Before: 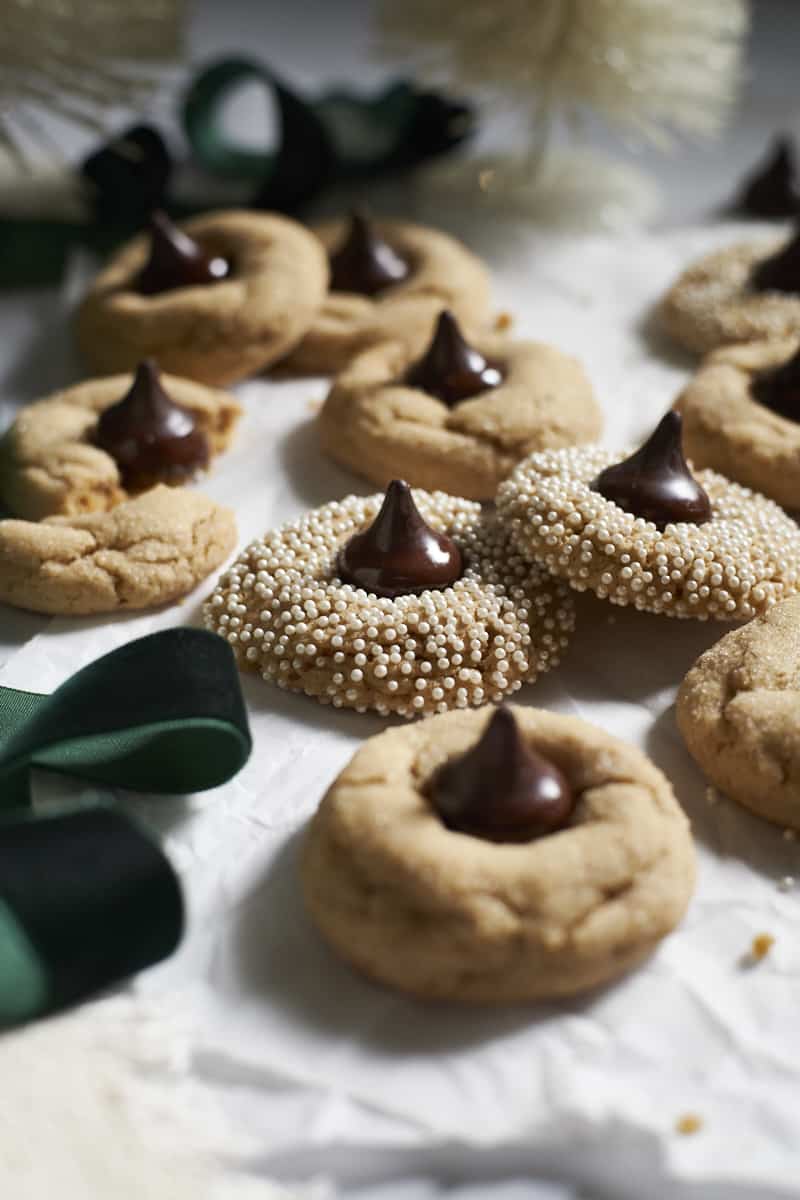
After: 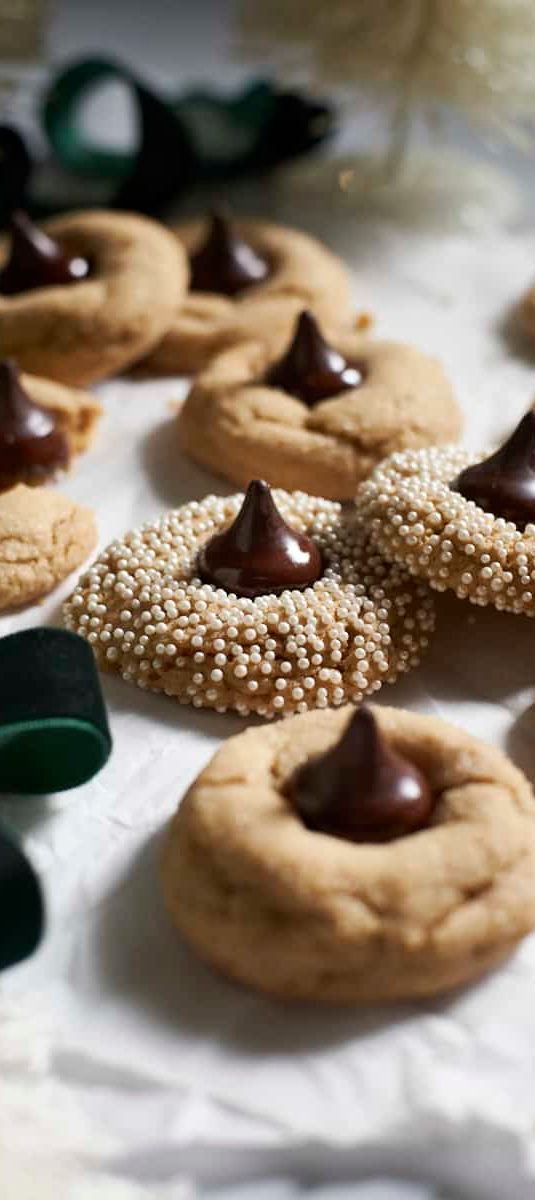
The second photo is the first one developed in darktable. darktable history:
crop and rotate: left 17.604%, right 15.436%
